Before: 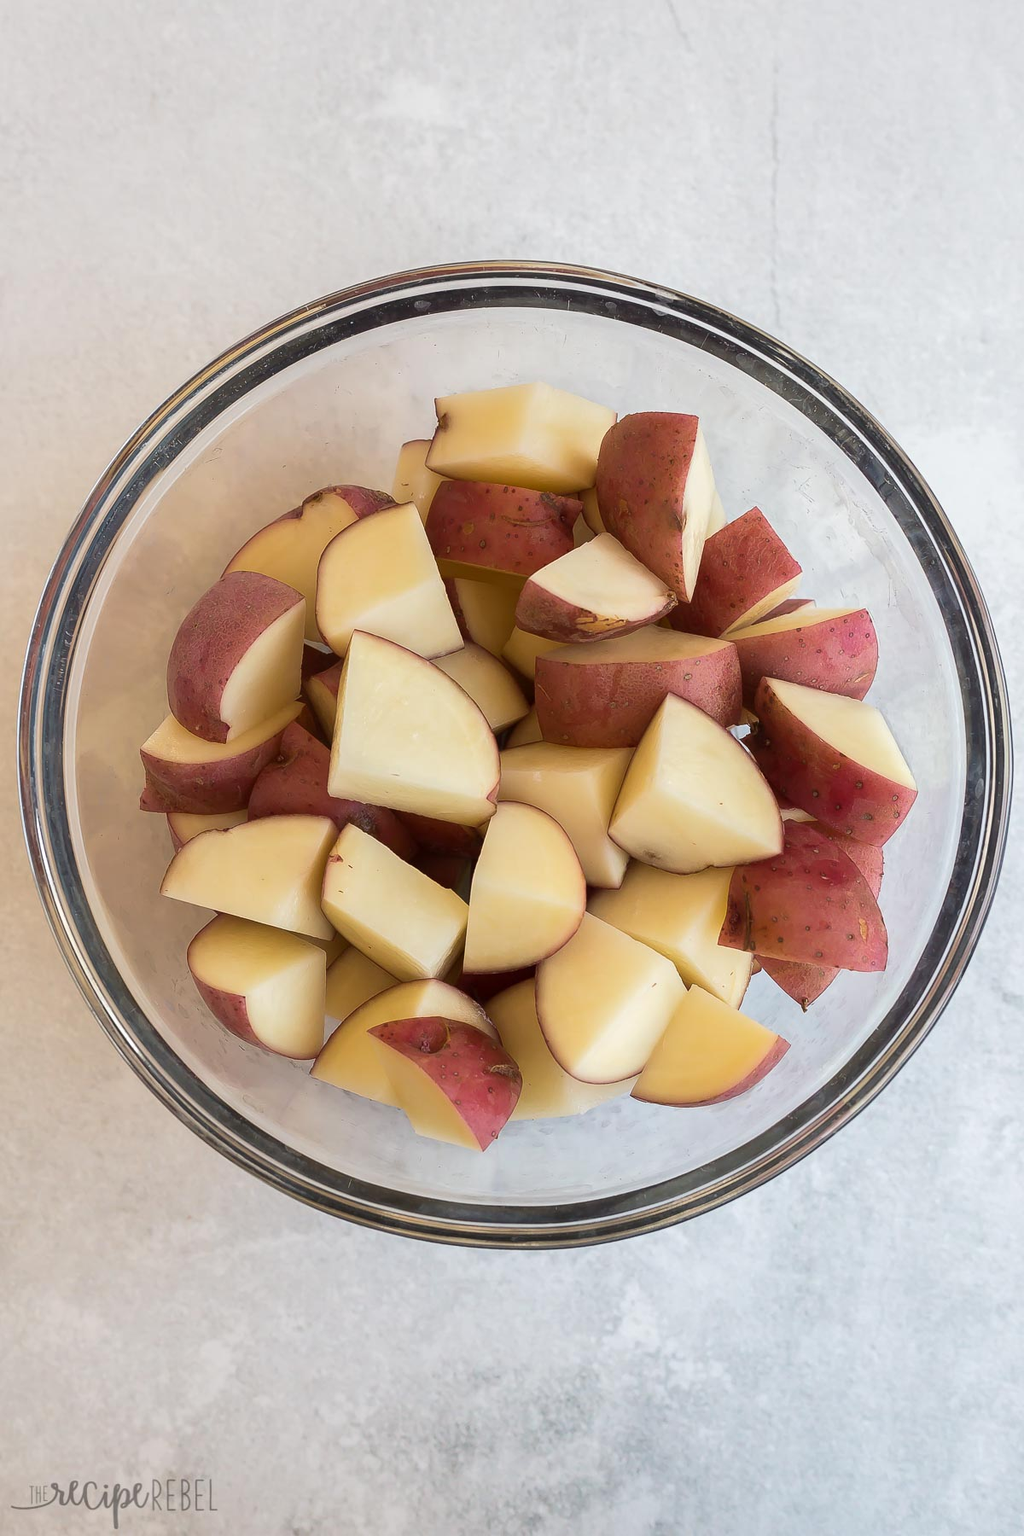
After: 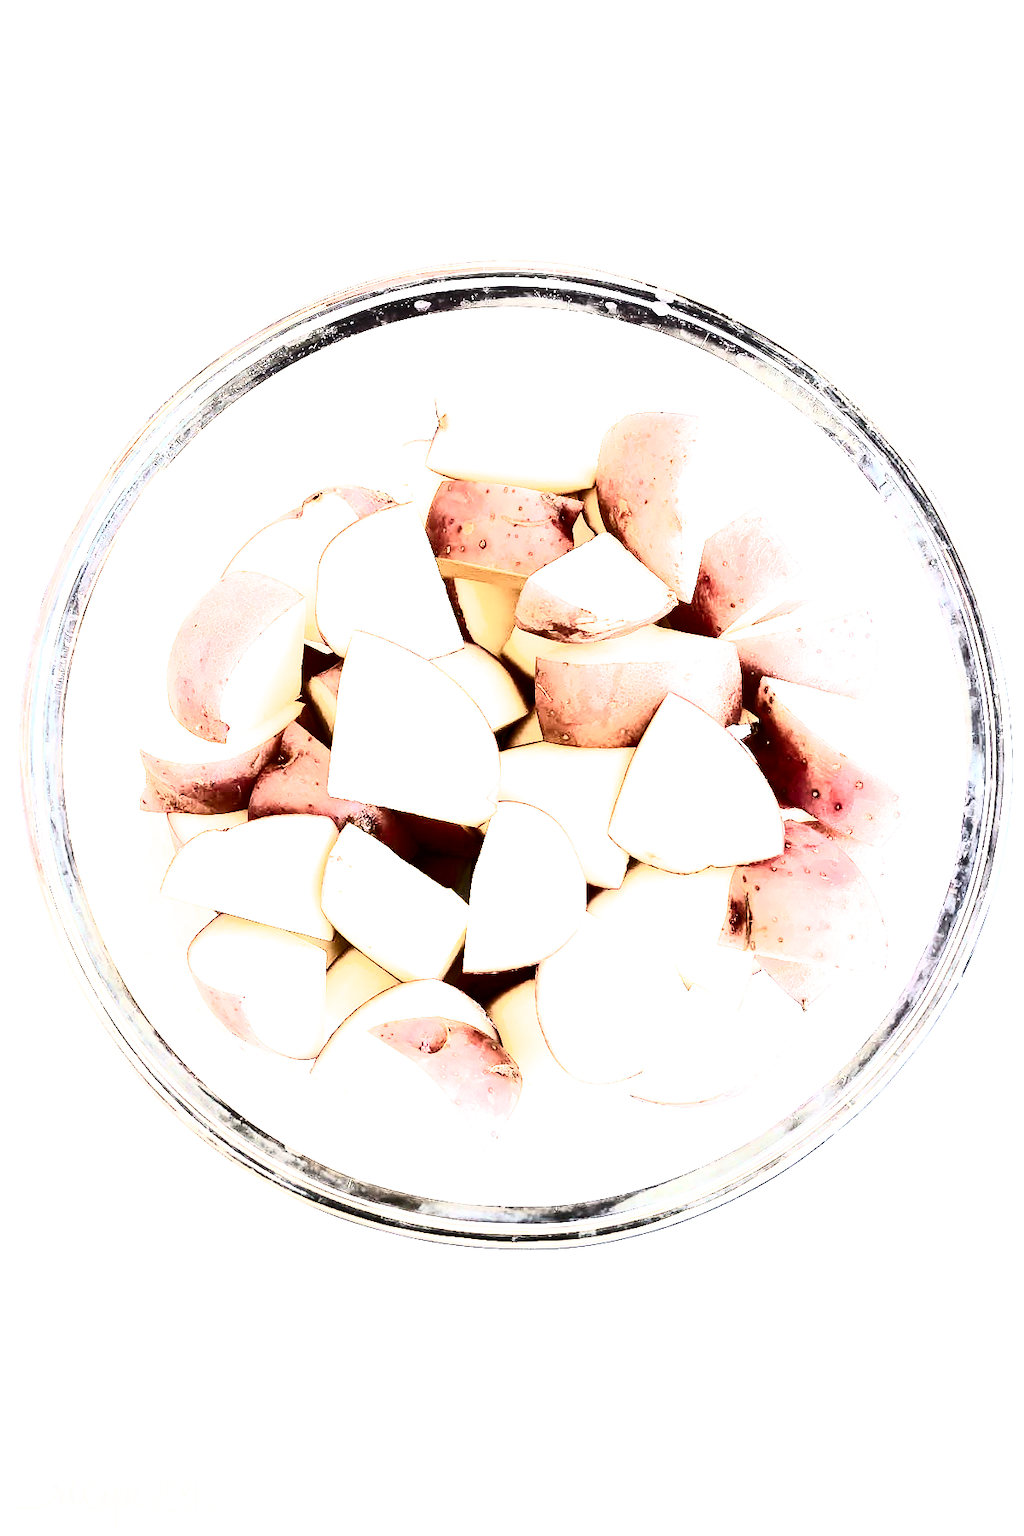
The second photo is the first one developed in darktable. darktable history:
filmic rgb: black relative exposure -8.28 EV, white relative exposure 2.24 EV, hardness 7.16, latitude 85.69%, contrast 1.7, highlights saturation mix -3.76%, shadows ↔ highlights balance -2.78%
contrast brightness saturation: contrast 0.932, brightness 0.197
exposure: black level correction 0, exposure 1.909 EV, compensate exposure bias true, compensate highlight preservation false
